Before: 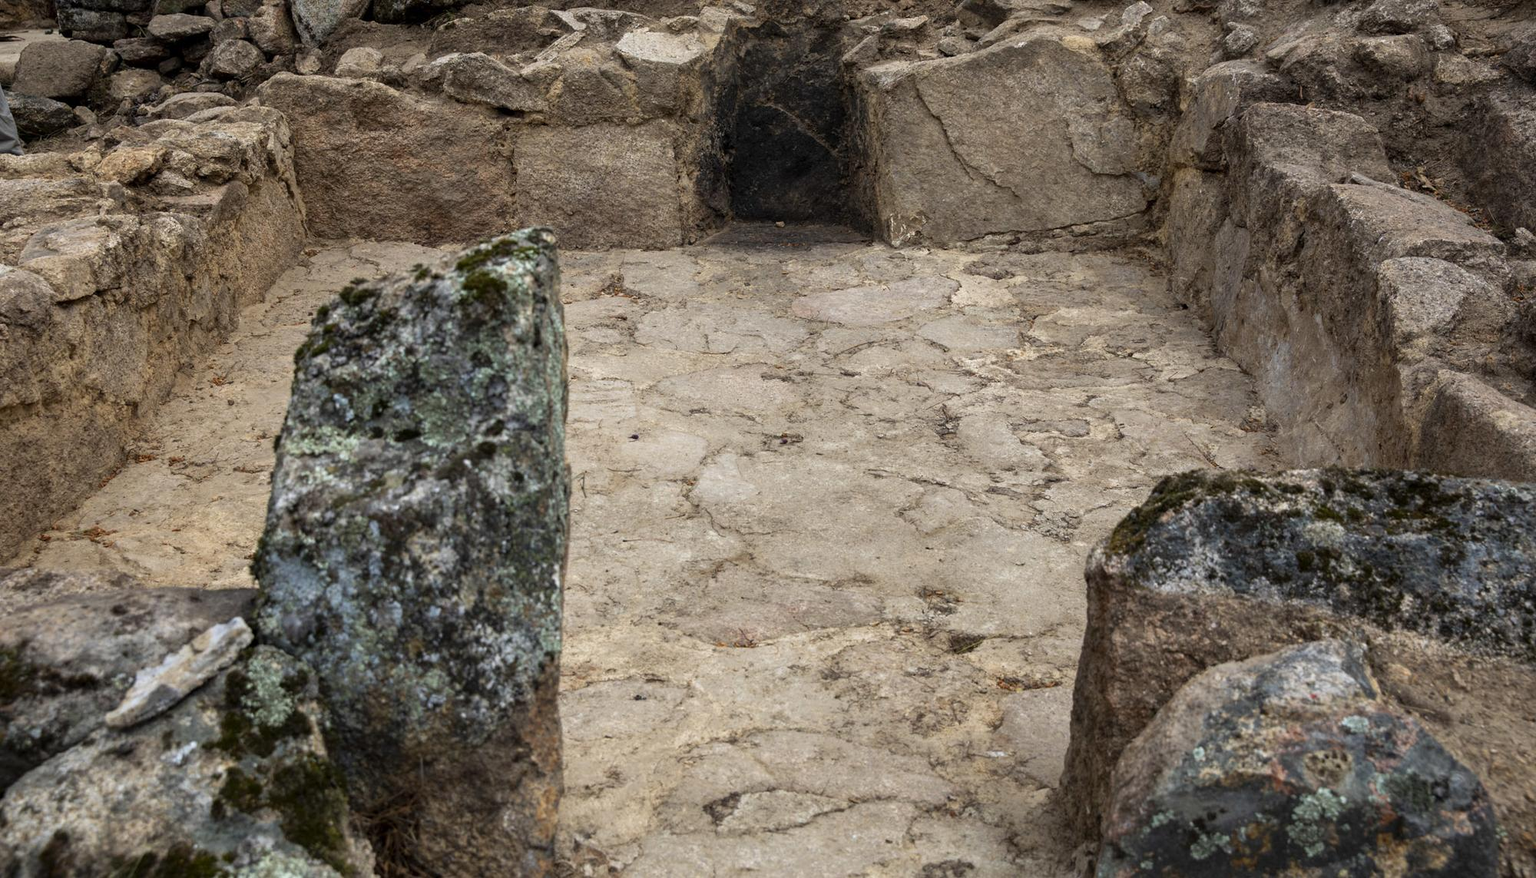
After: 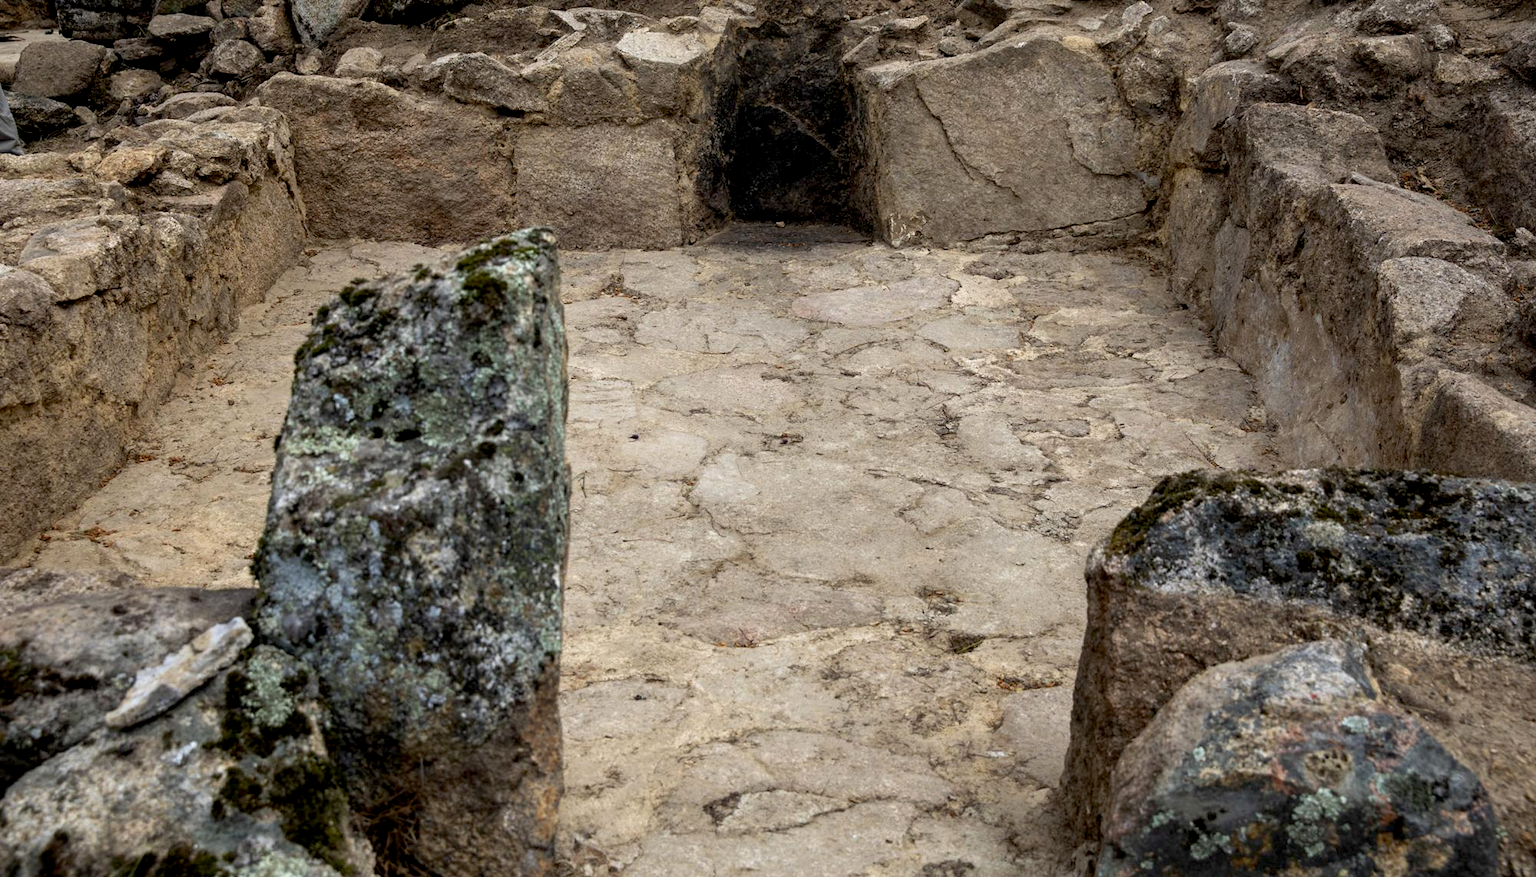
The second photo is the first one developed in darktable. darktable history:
exposure: black level correction 0.01, exposure 0.11 EV, compensate highlight preservation false
